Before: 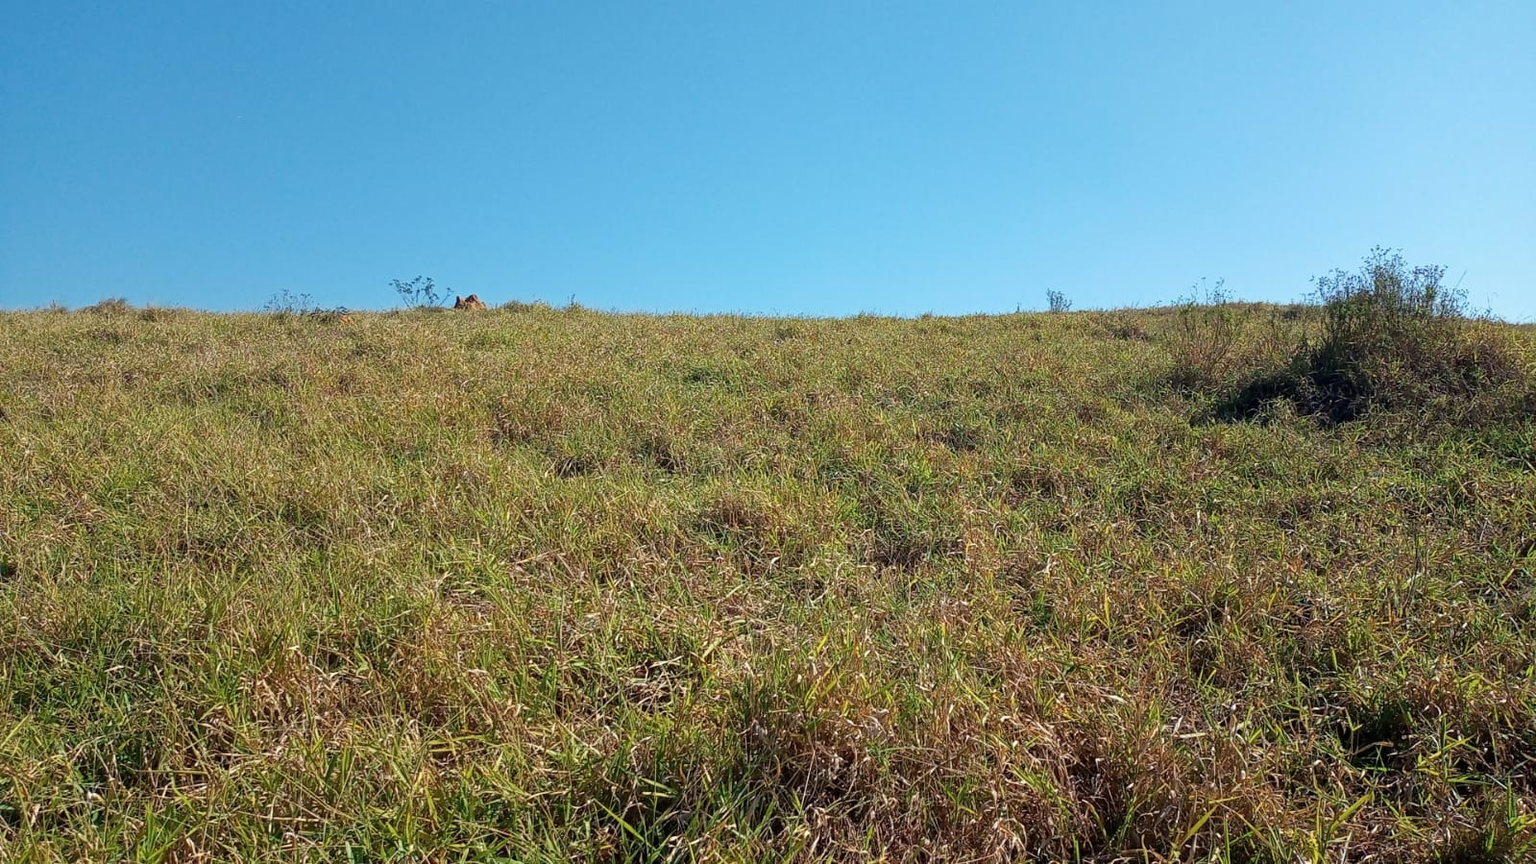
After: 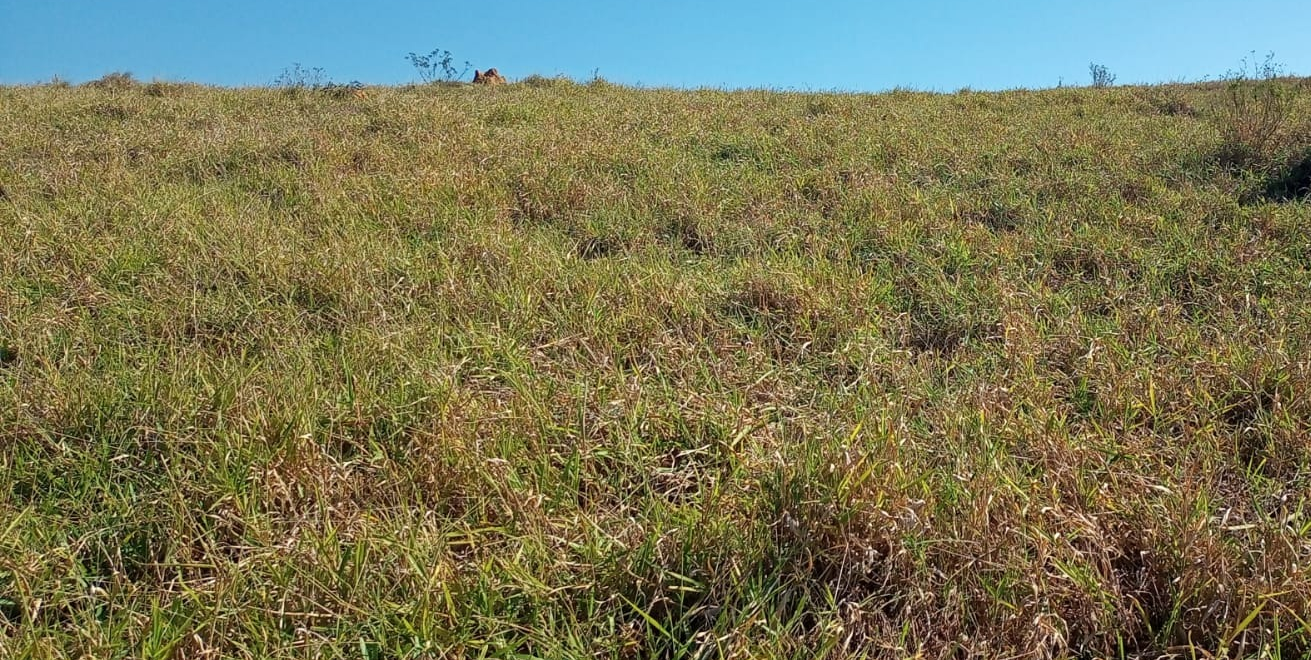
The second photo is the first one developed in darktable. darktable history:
shadows and highlights: shadows 32, highlights -32, soften with gaussian
crop: top 26.531%, right 17.959%
